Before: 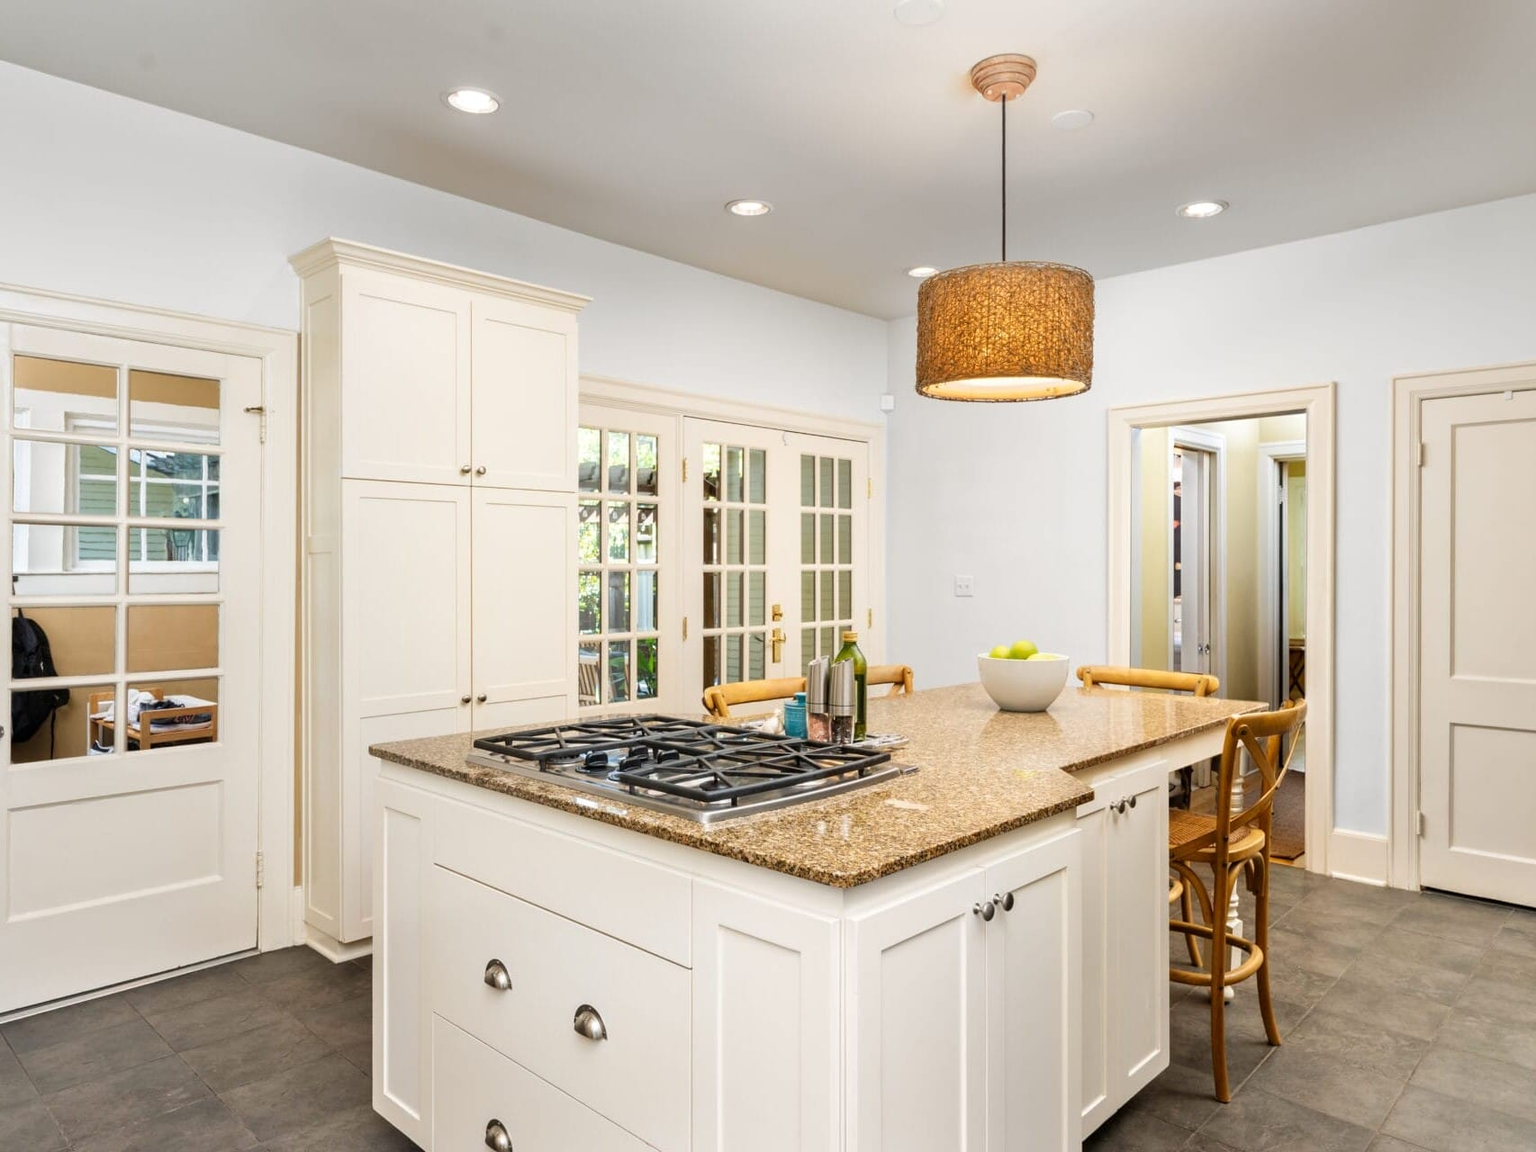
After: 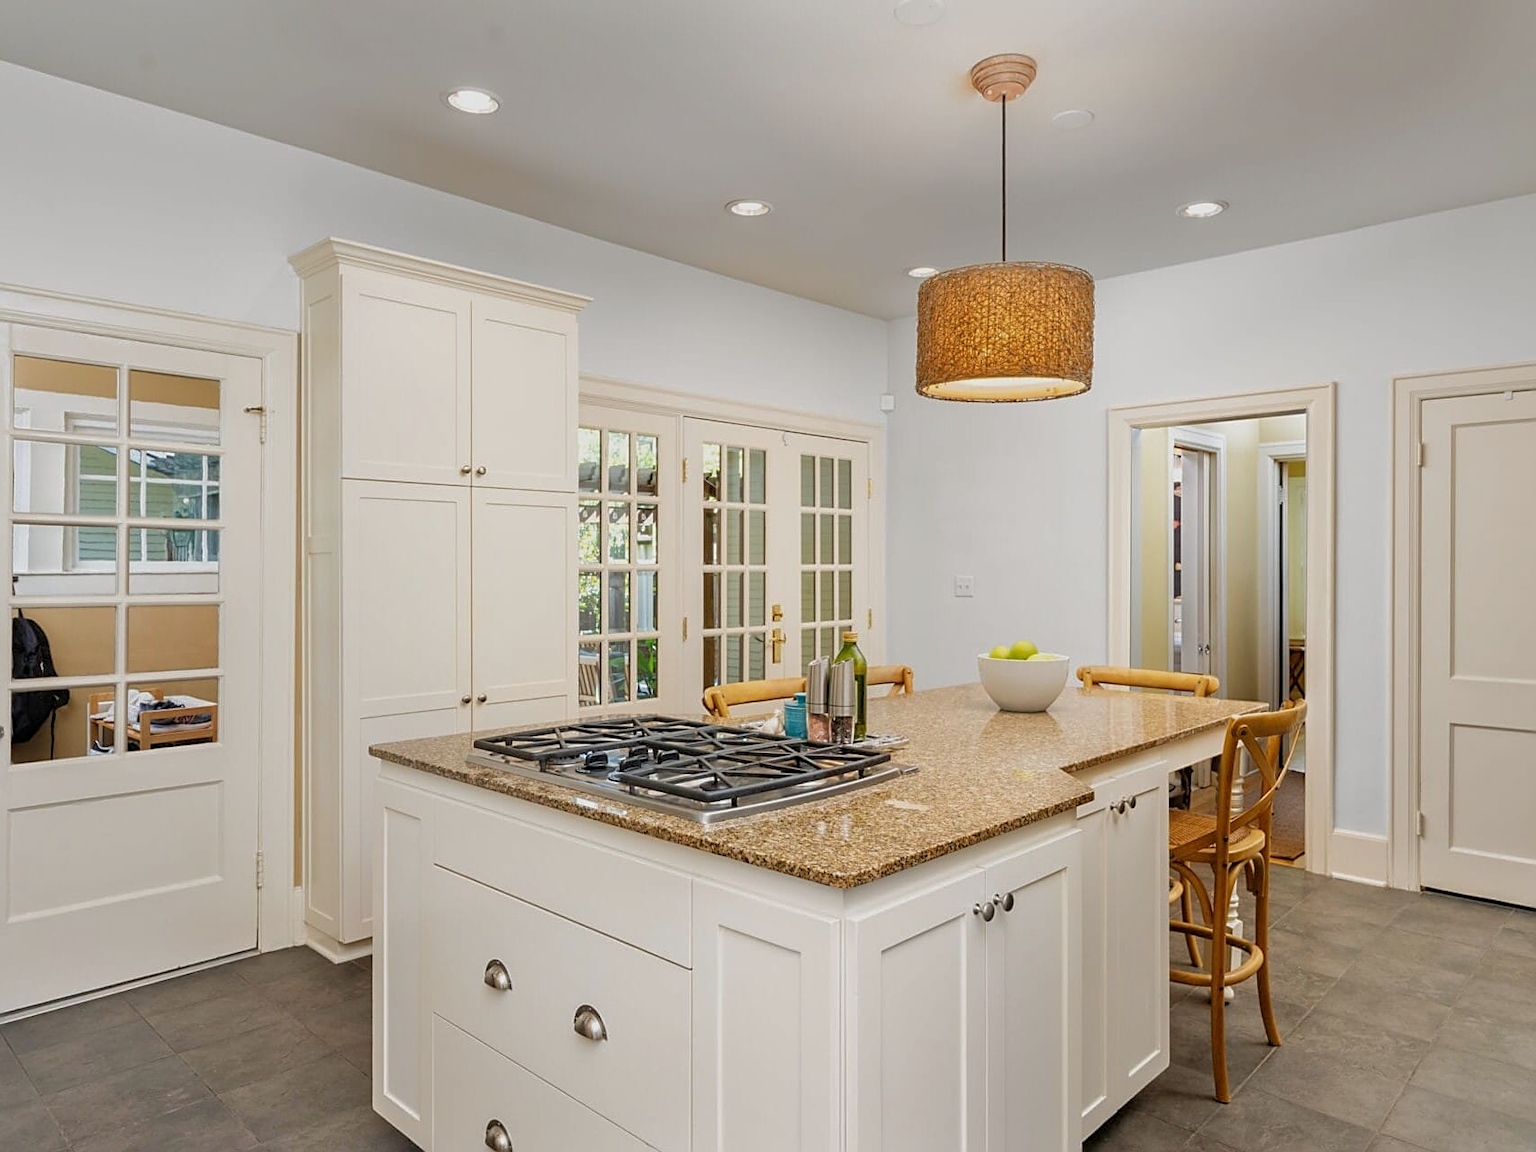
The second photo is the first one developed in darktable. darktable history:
tone equalizer: -8 EV 0.282 EV, -7 EV 0.437 EV, -6 EV 0.408 EV, -5 EV 0.238 EV, -3 EV -0.242 EV, -2 EV -0.415 EV, -1 EV -0.426 EV, +0 EV -0.278 EV, edges refinement/feathering 500, mask exposure compensation -1.57 EV, preserve details no
sharpen: on, module defaults
